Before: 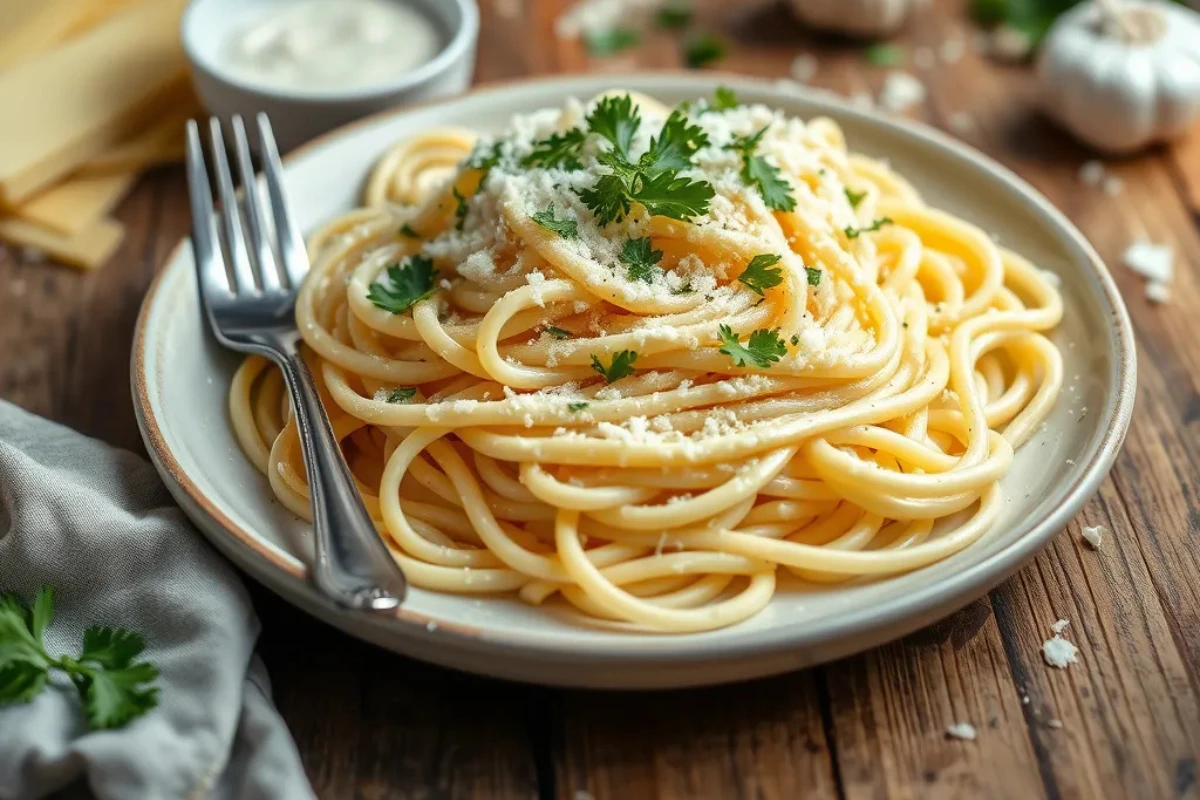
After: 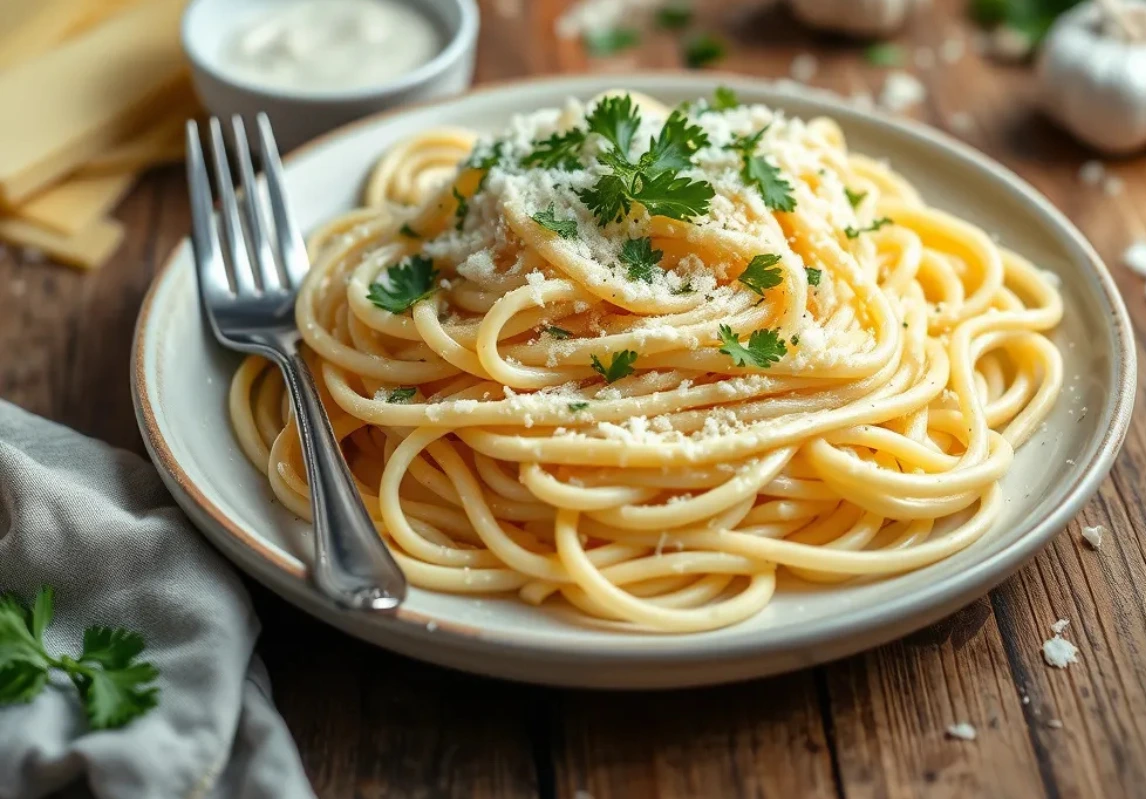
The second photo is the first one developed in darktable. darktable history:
crop: right 4.466%, bottom 0.017%
